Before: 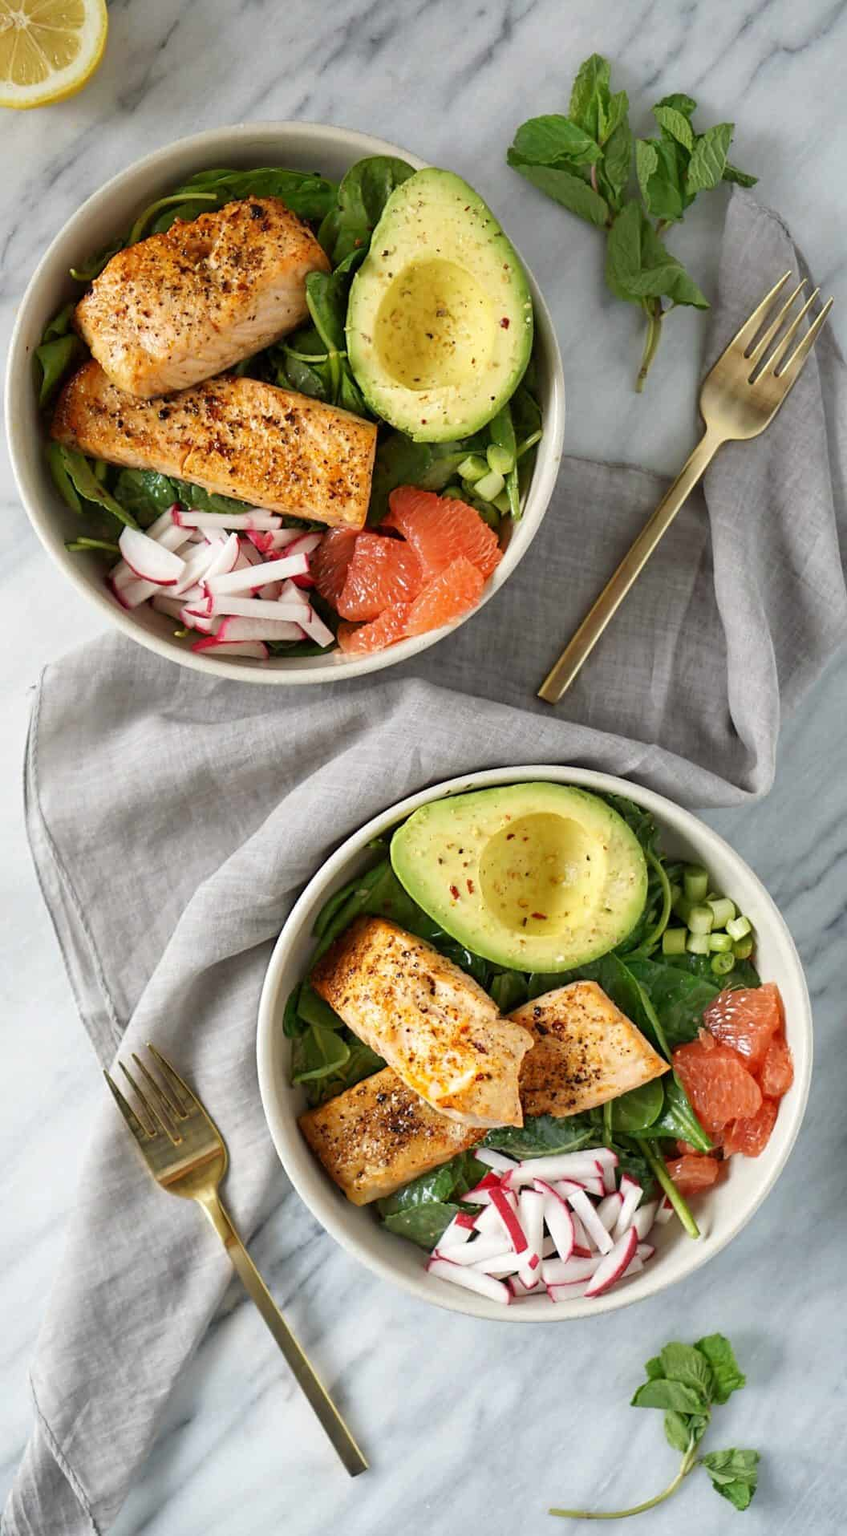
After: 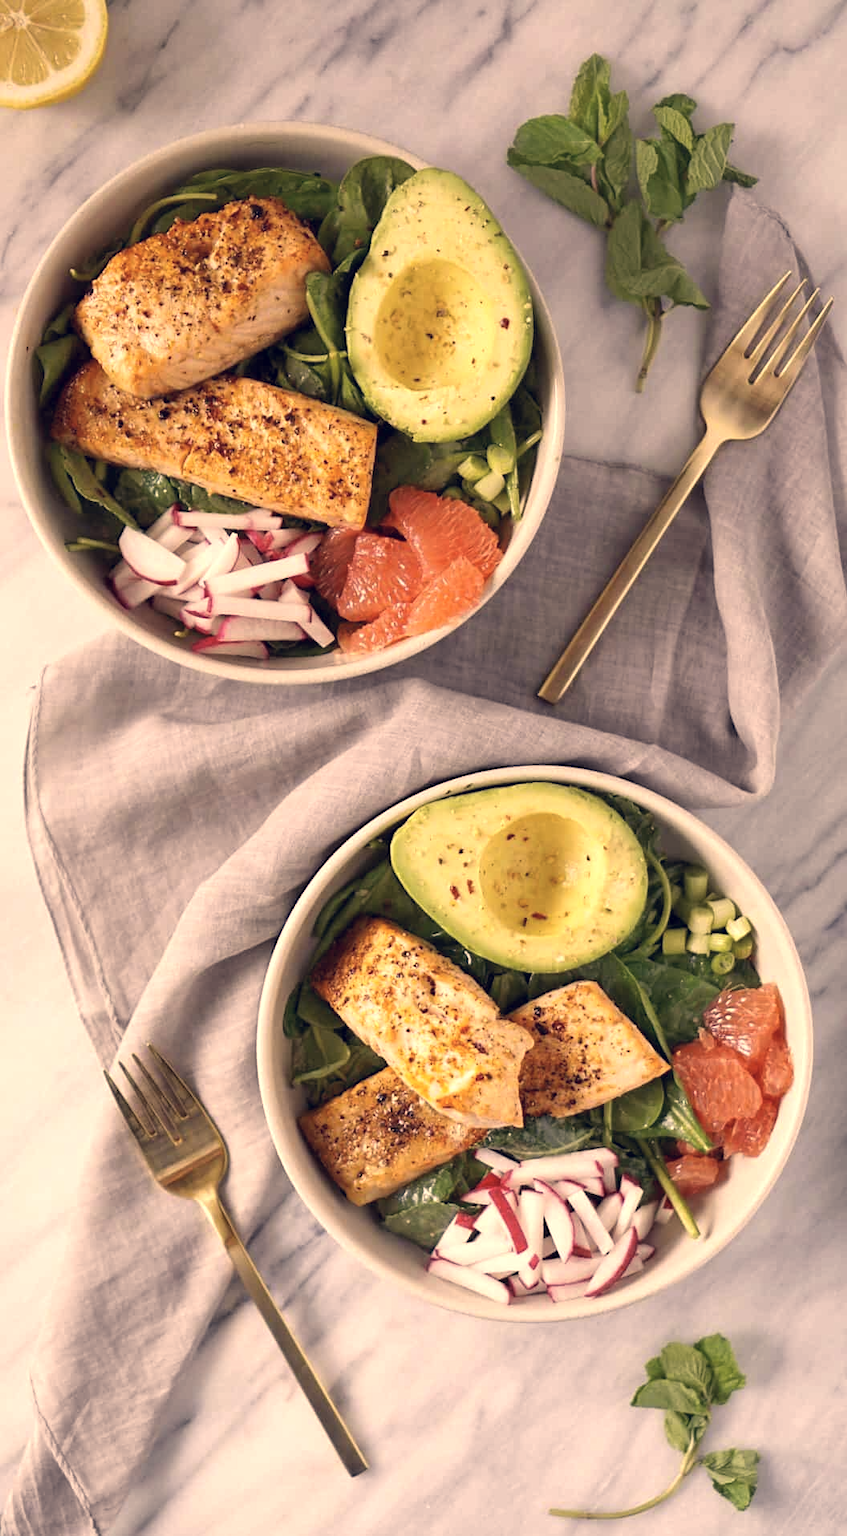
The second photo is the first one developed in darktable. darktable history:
color correction: highlights a* 19.59, highlights b* 27.49, shadows a* 3.46, shadows b* -17.28, saturation 0.73
exposure: exposure 0.207 EV, compensate highlight preservation false
